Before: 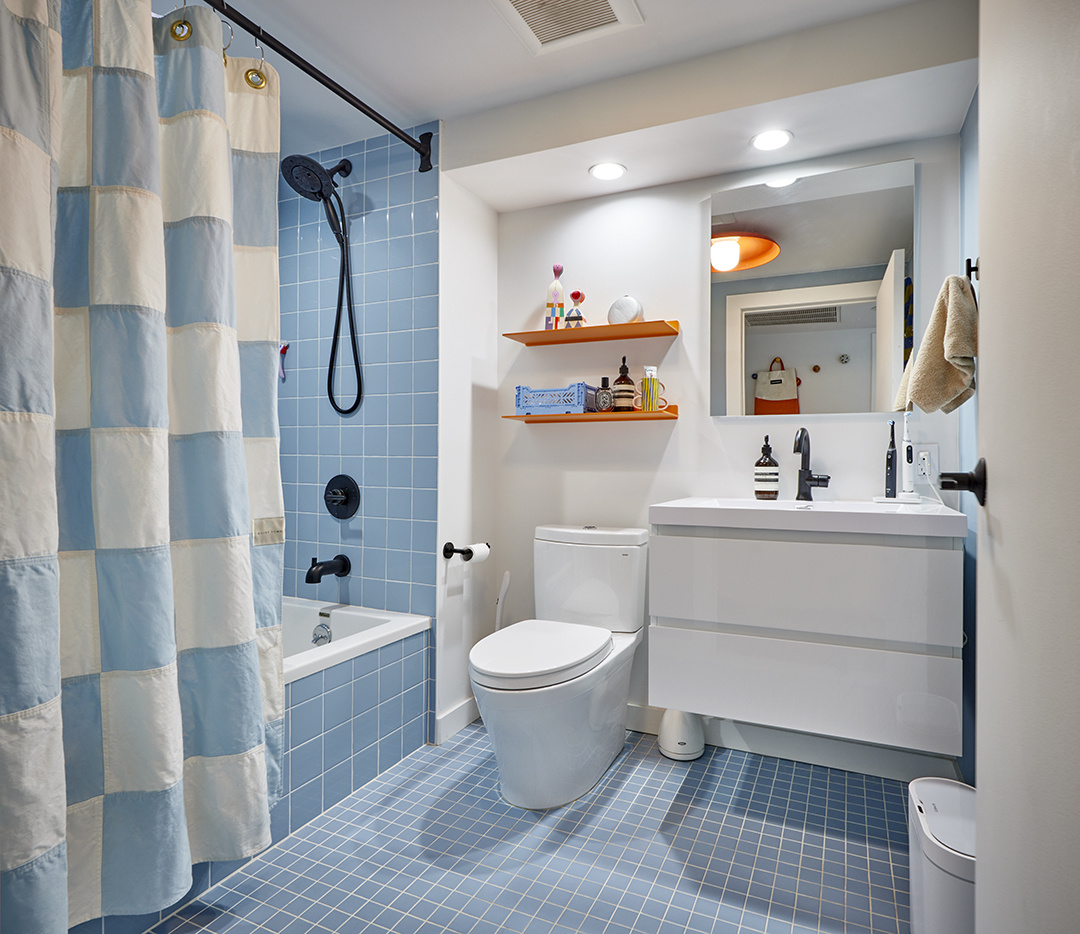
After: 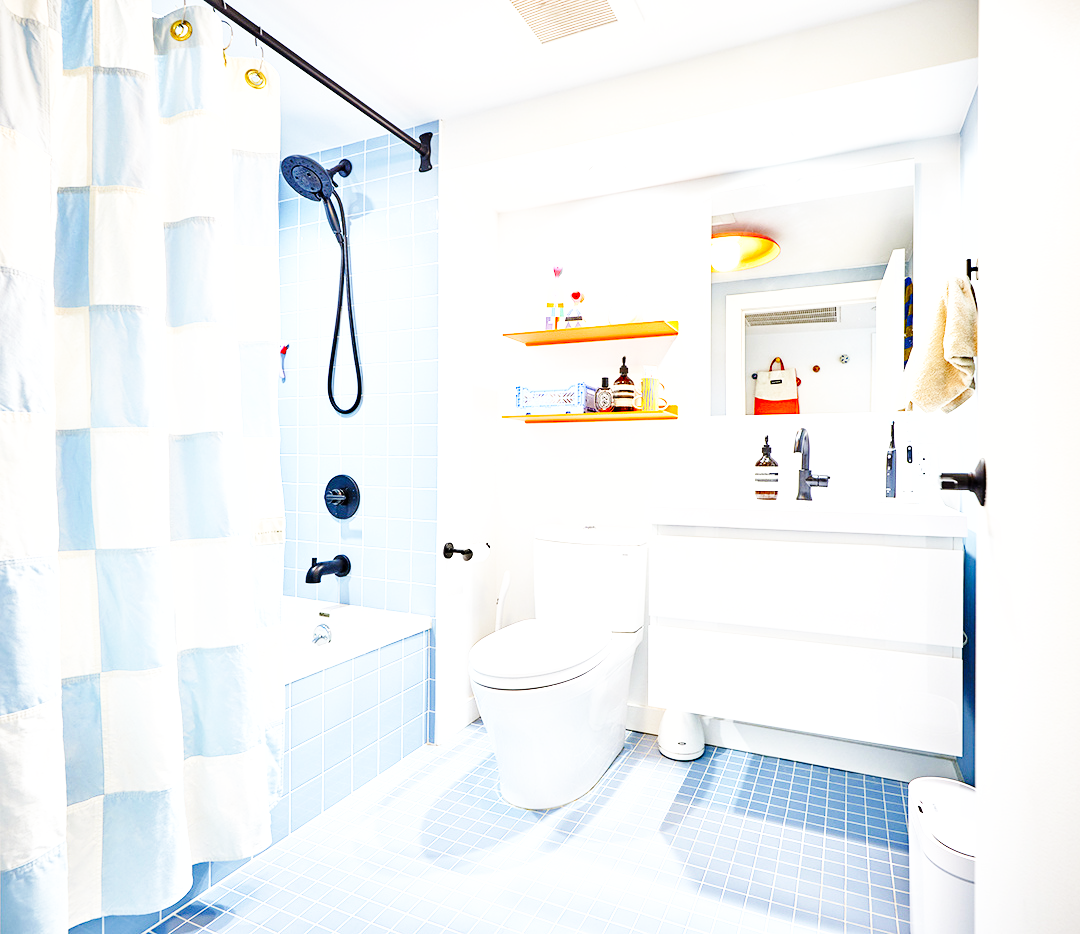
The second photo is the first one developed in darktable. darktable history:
exposure: exposure 1.25 EV, compensate exposure bias true, compensate highlight preservation false
base curve: curves: ch0 [(0, 0) (0, 0) (0.002, 0.001) (0.008, 0.003) (0.019, 0.011) (0.037, 0.037) (0.064, 0.11) (0.102, 0.232) (0.152, 0.379) (0.216, 0.524) (0.296, 0.665) (0.394, 0.789) (0.512, 0.881) (0.651, 0.945) (0.813, 0.986) (1, 1)], preserve colors none
color contrast: green-magenta contrast 0.96
contrast brightness saturation: contrast 0.04, saturation 0.16
shadows and highlights: radius 125.46, shadows 21.19, highlights -21.19, low approximation 0.01
